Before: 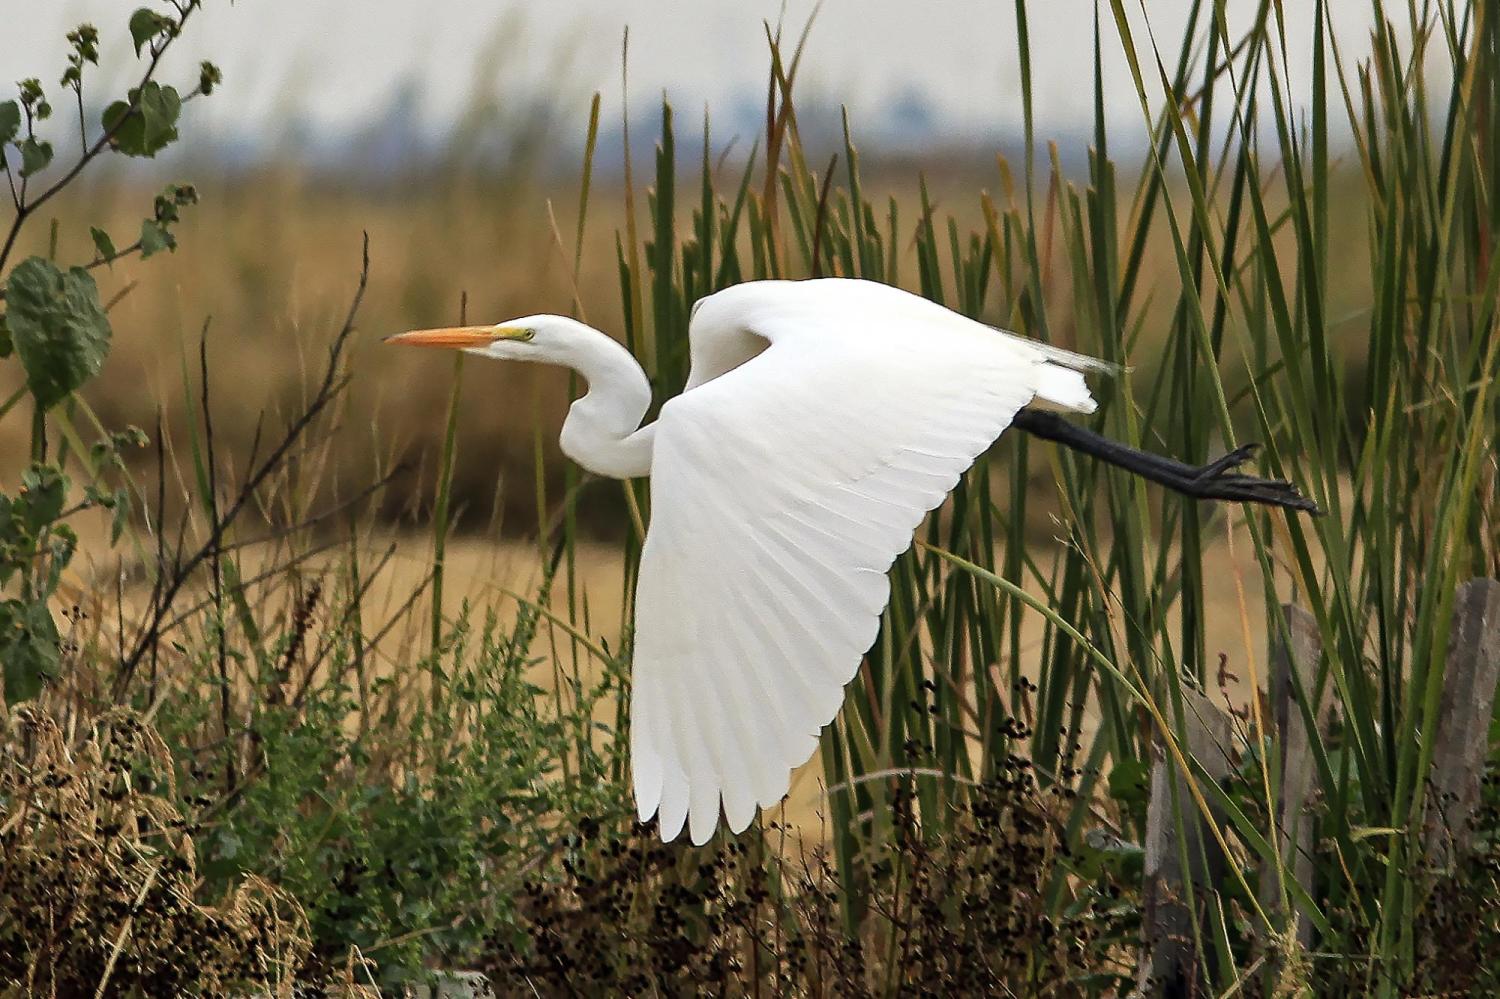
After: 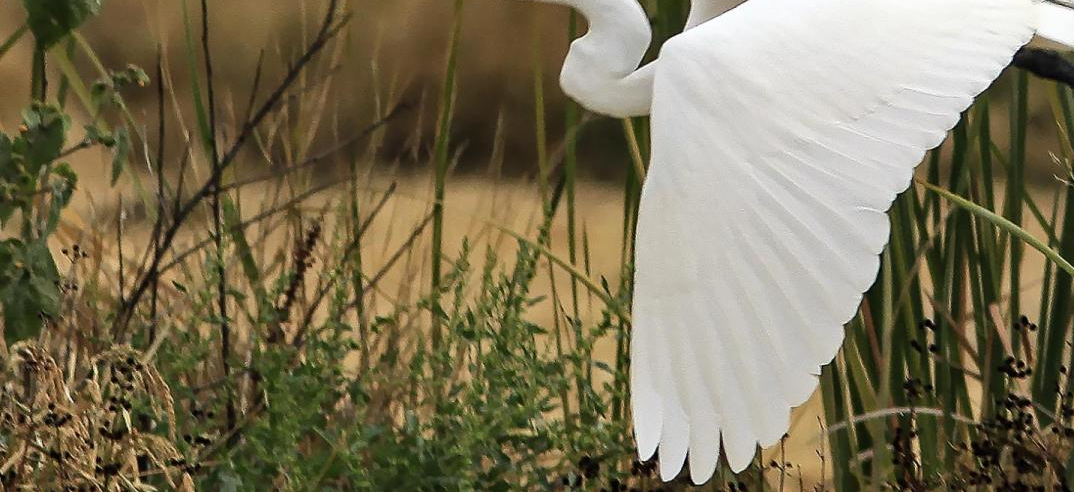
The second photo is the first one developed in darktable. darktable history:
crop: top 36.189%, right 28.351%, bottom 14.551%
